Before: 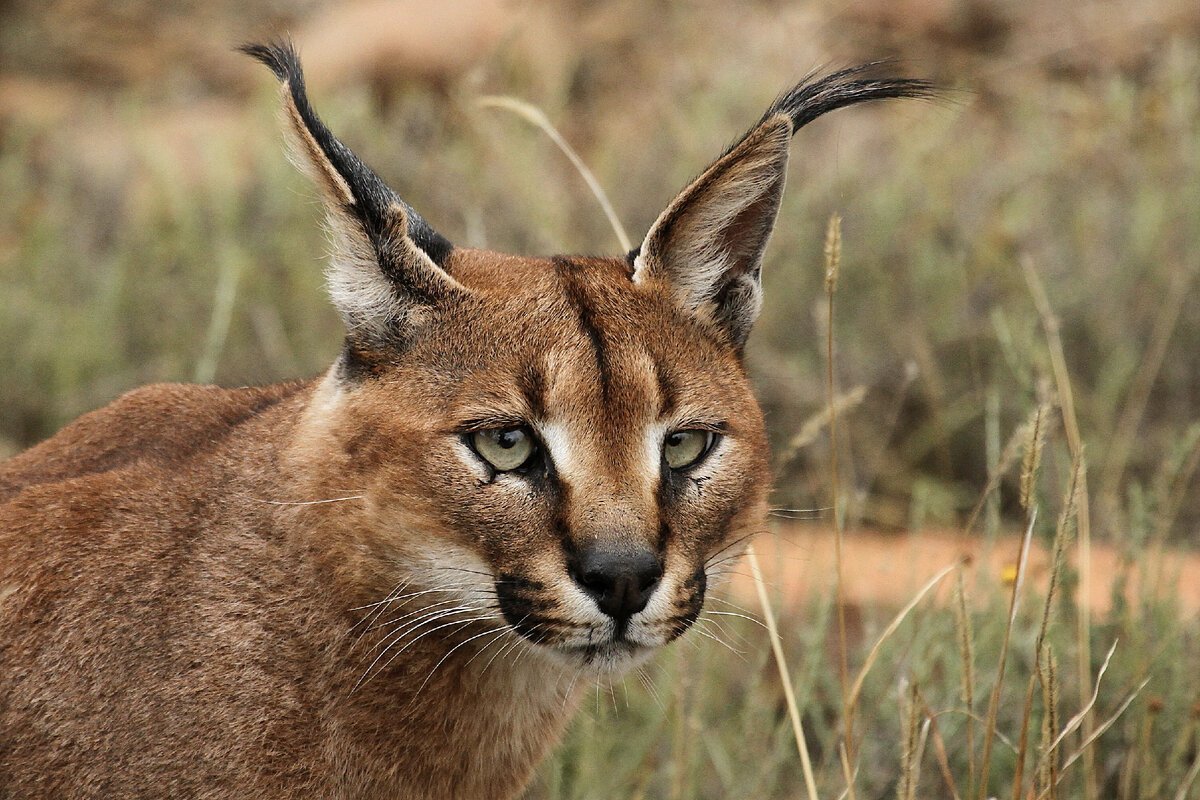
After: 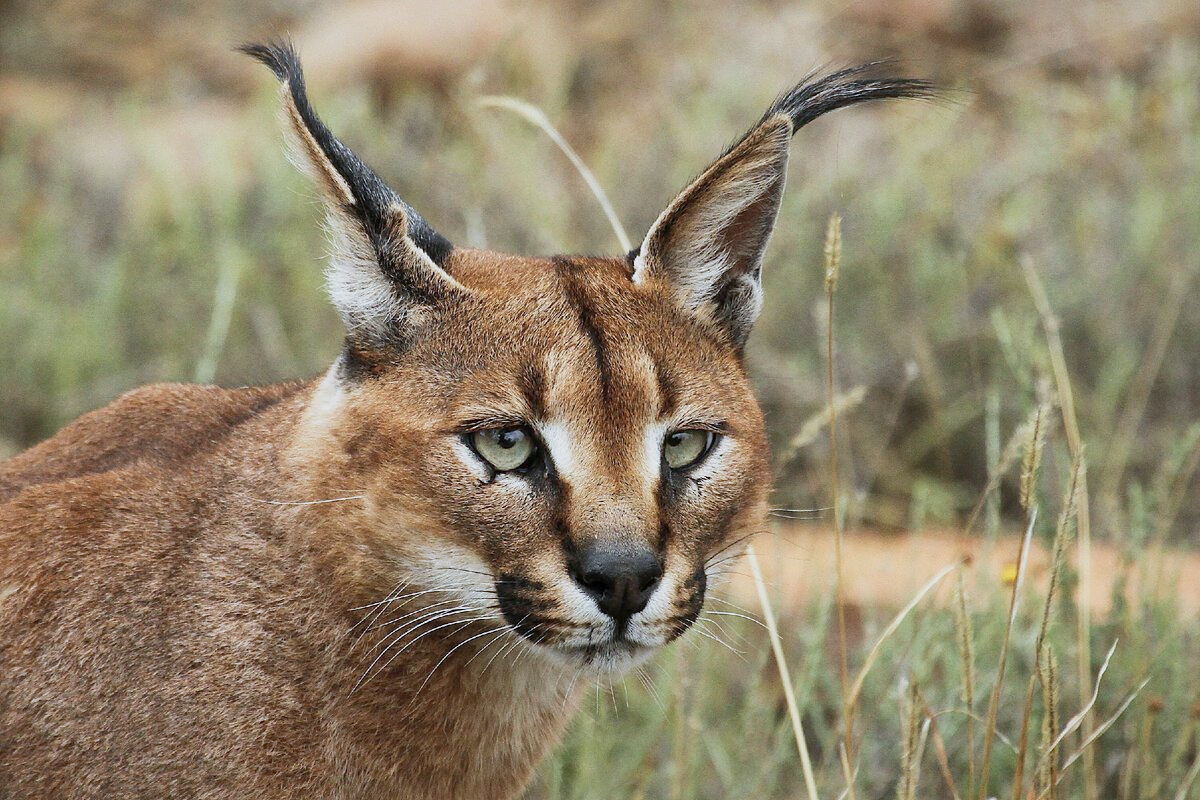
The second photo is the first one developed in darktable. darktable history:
white balance: red 0.924, blue 1.095
base curve: curves: ch0 [(0, 0) (0.088, 0.125) (0.176, 0.251) (0.354, 0.501) (0.613, 0.749) (1, 0.877)], preserve colors none
shadows and highlights: on, module defaults
